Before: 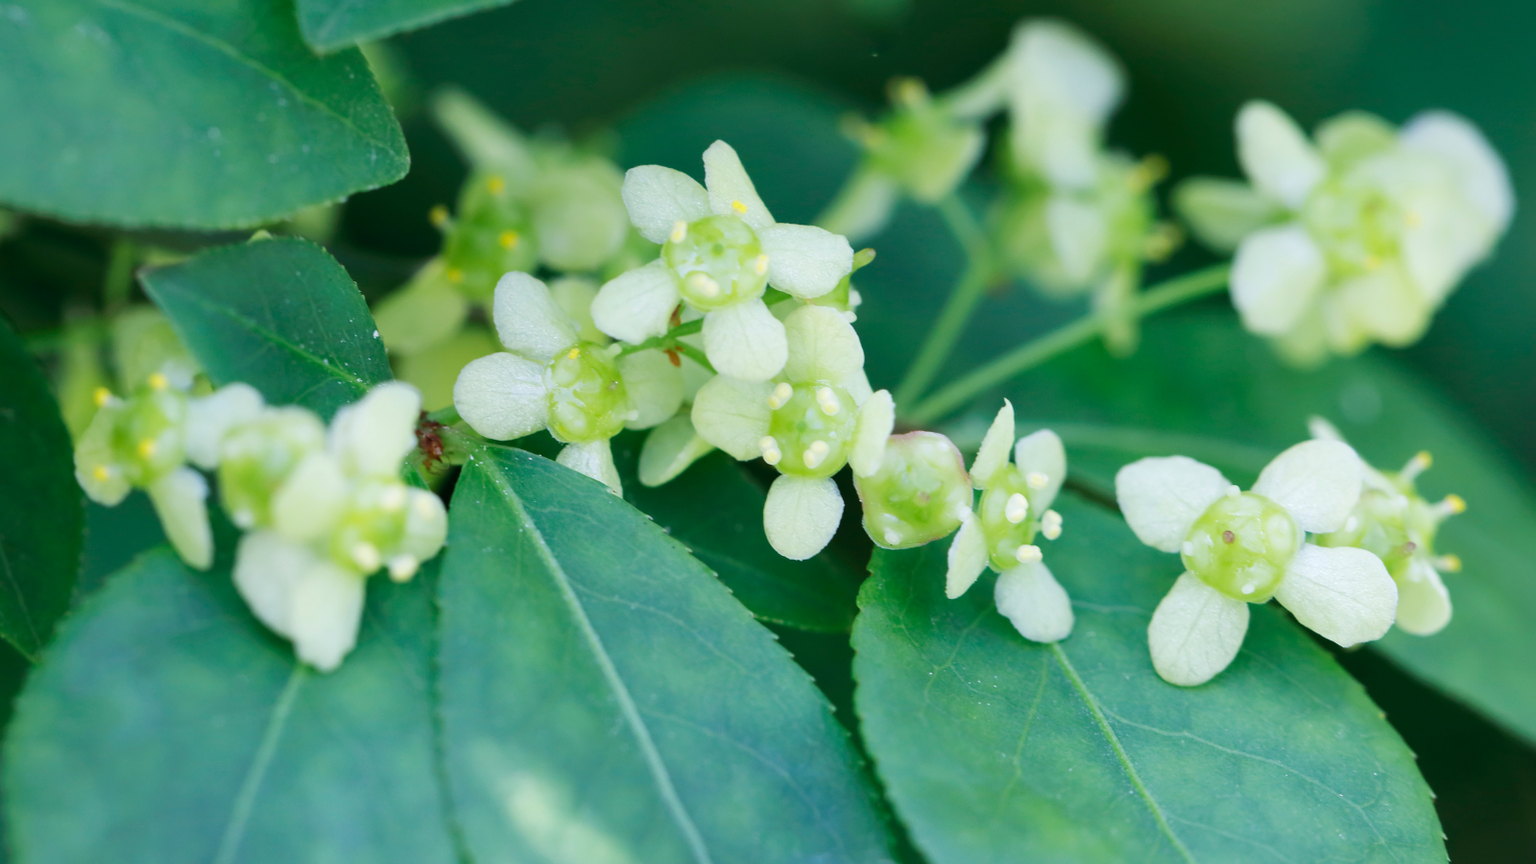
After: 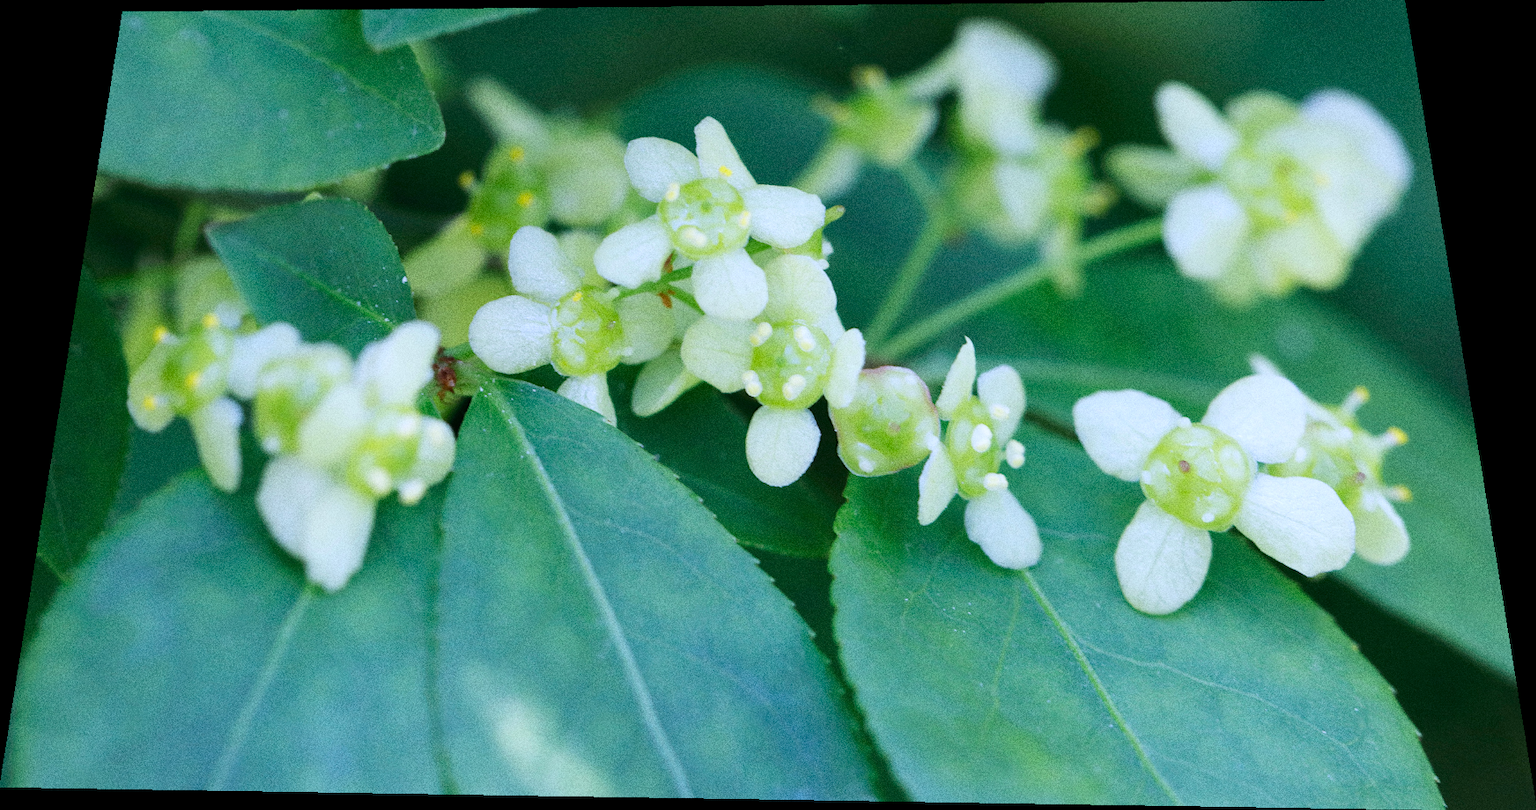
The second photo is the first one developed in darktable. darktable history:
white balance: red 0.967, blue 1.119, emerald 0.756
rotate and perspective: rotation 0.128°, lens shift (vertical) -0.181, lens shift (horizontal) -0.044, shear 0.001, automatic cropping off
grain: coarseness 0.09 ISO, strength 40%
